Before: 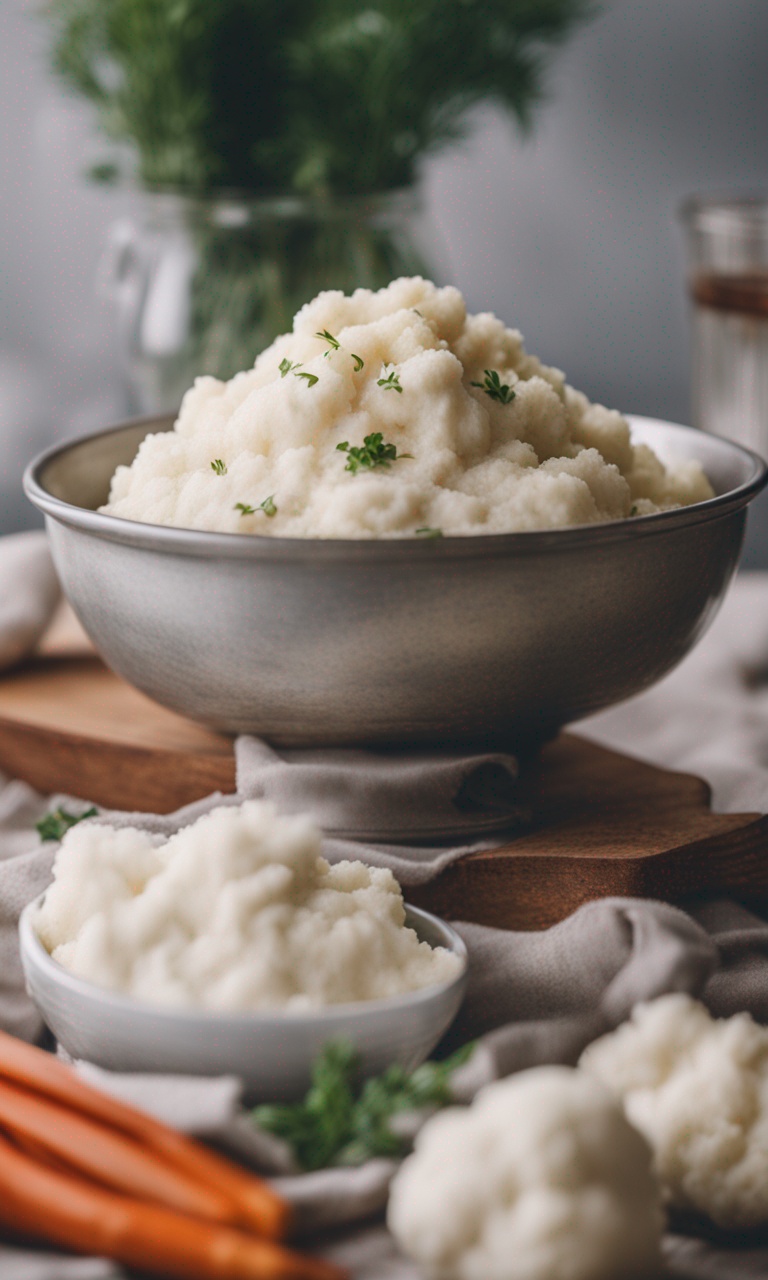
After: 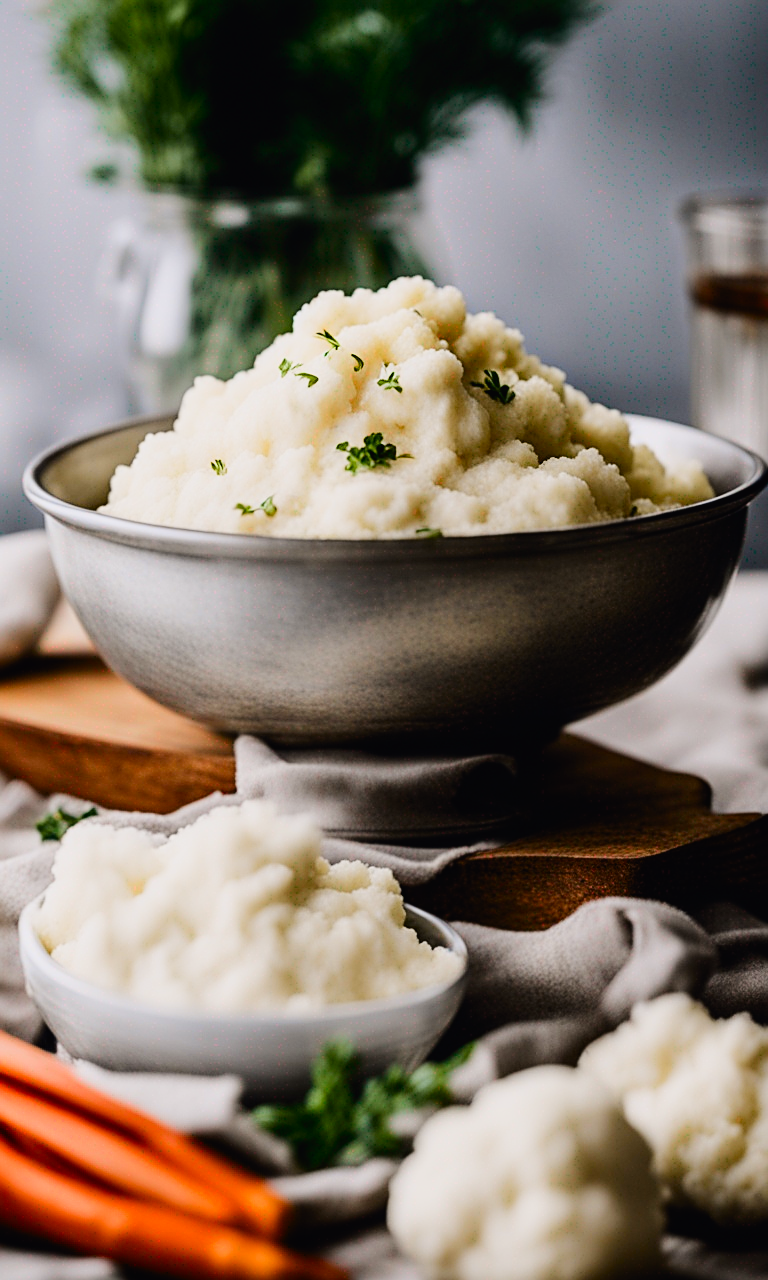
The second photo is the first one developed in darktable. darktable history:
filmic rgb: black relative exposure -5 EV, white relative exposure 3.2 EV, hardness 3.42, contrast 1.2, highlights saturation mix -30%
color balance rgb: global offset › luminance -0.51%, perceptual saturation grading › global saturation 27.53%, perceptual saturation grading › highlights -25%, perceptual saturation grading › shadows 25%, perceptual brilliance grading › highlights 6.62%, perceptual brilliance grading › mid-tones 17.07%, perceptual brilliance grading › shadows -5.23%
tone curve: curves: ch0 [(0, 0.011) (0.139, 0.106) (0.295, 0.271) (0.499, 0.523) (0.739, 0.782) (0.857, 0.879) (1, 0.967)]; ch1 [(0, 0) (0.272, 0.249) (0.388, 0.385) (0.469, 0.456) (0.495, 0.497) (0.524, 0.518) (0.602, 0.623) (0.725, 0.779) (1, 1)]; ch2 [(0, 0) (0.125, 0.089) (0.353, 0.329) (0.443, 0.408) (0.502, 0.499) (0.548, 0.549) (0.608, 0.635) (1, 1)], color space Lab, independent channels, preserve colors none
sharpen: on, module defaults
